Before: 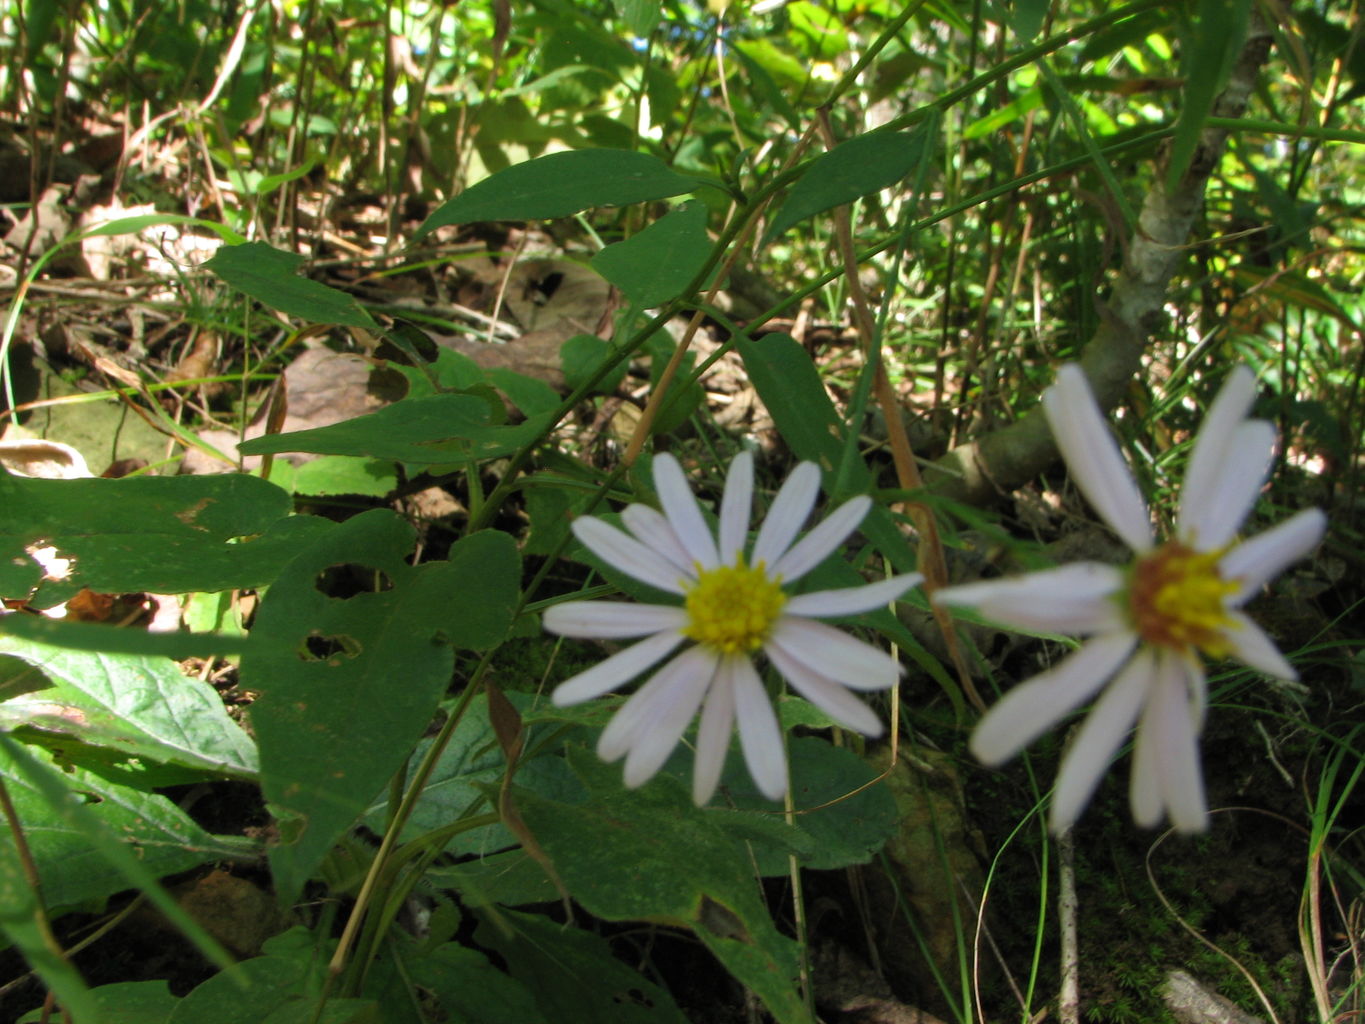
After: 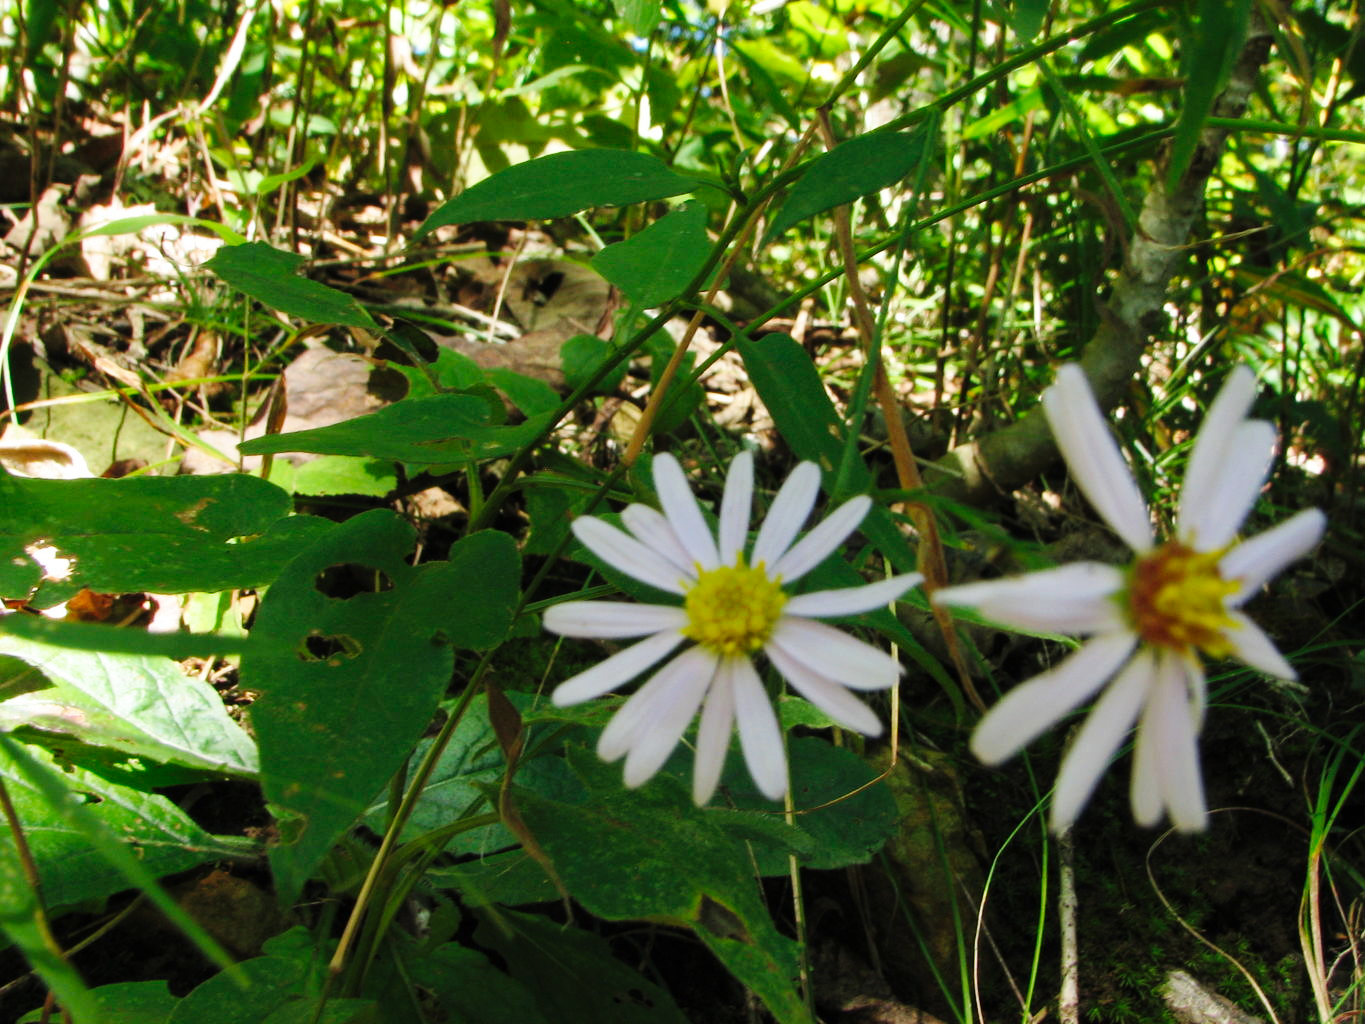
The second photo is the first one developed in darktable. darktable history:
exposure: compensate highlight preservation false
base curve: curves: ch0 [(0, 0) (0.032, 0.025) (0.121, 0.166) (0.206, 0.329) (0.605, 0.79) (1, 1)], preserve colors none
